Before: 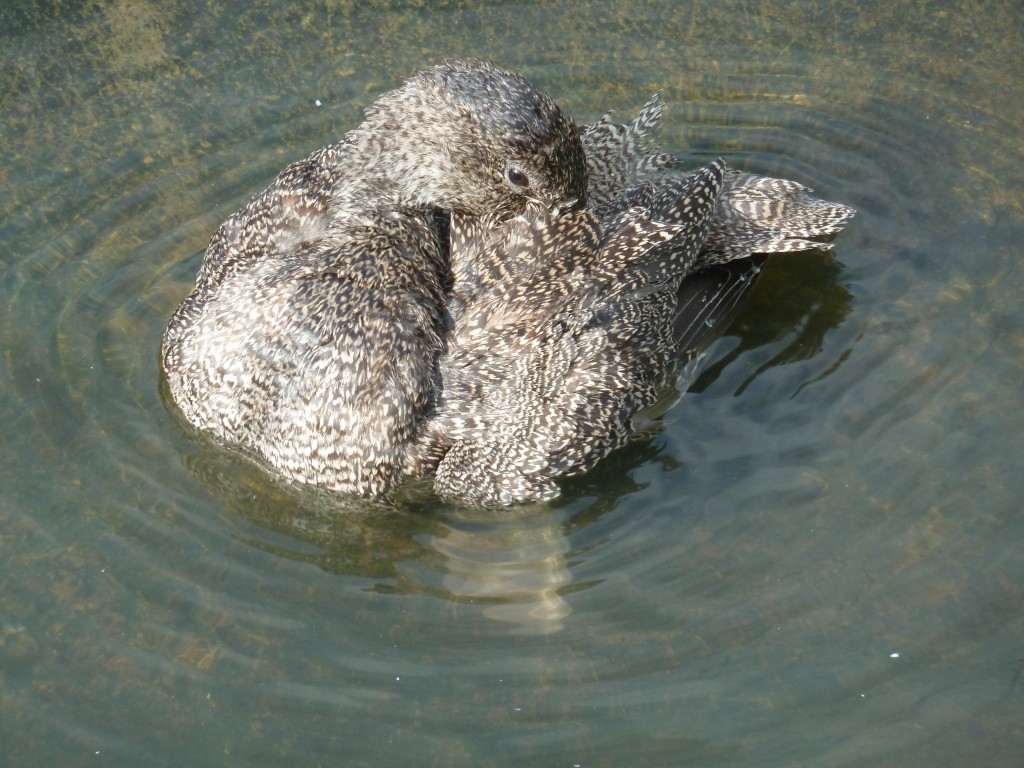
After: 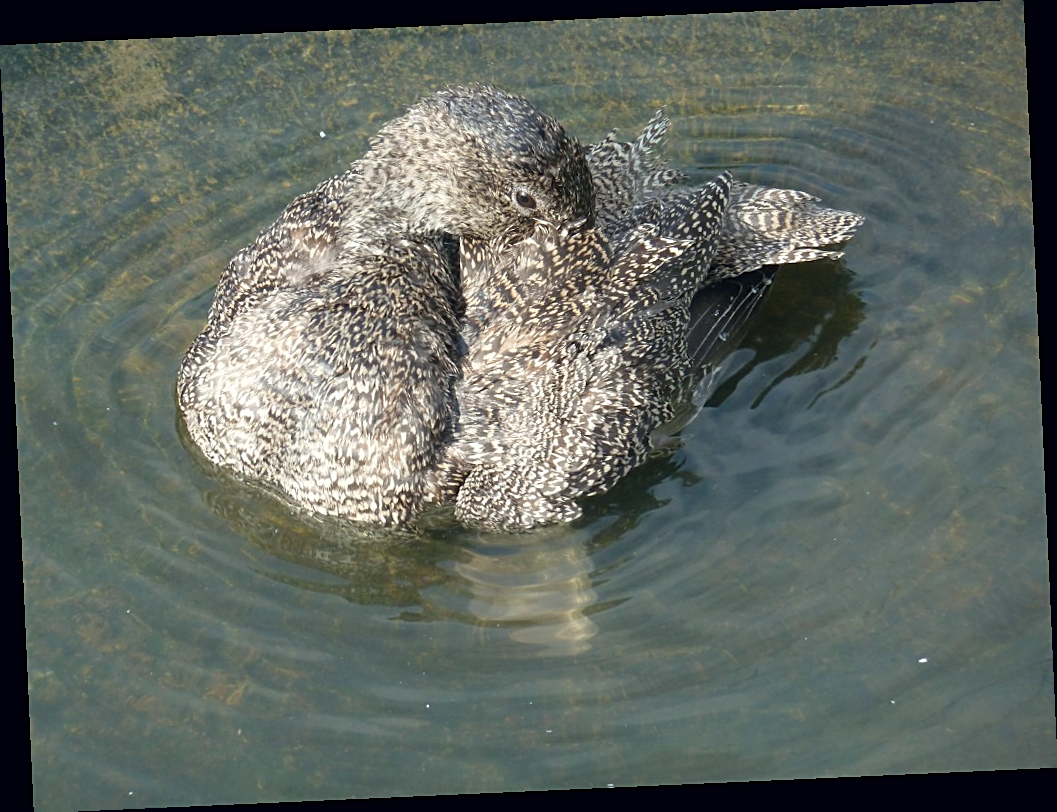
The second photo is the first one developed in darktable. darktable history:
color correction: highlights a* 0.207, highlights b* 2.7, shadows a* -0.874, shadows b* -4.78
sharpen: on, module defaults
rotate and perspective: rotation -2.56°, automatic cropping off
tone equalizer: on, module defaults
